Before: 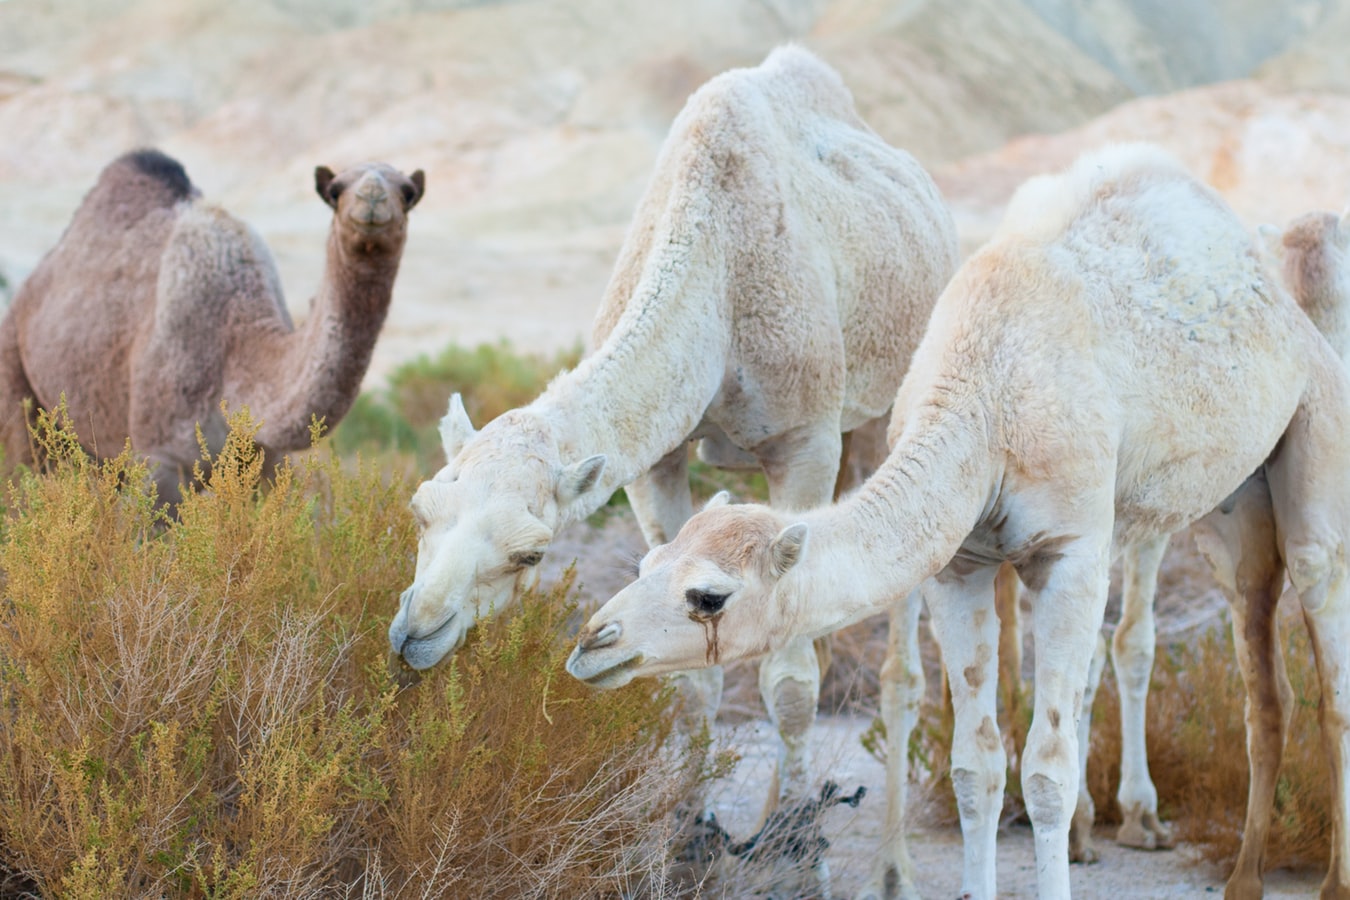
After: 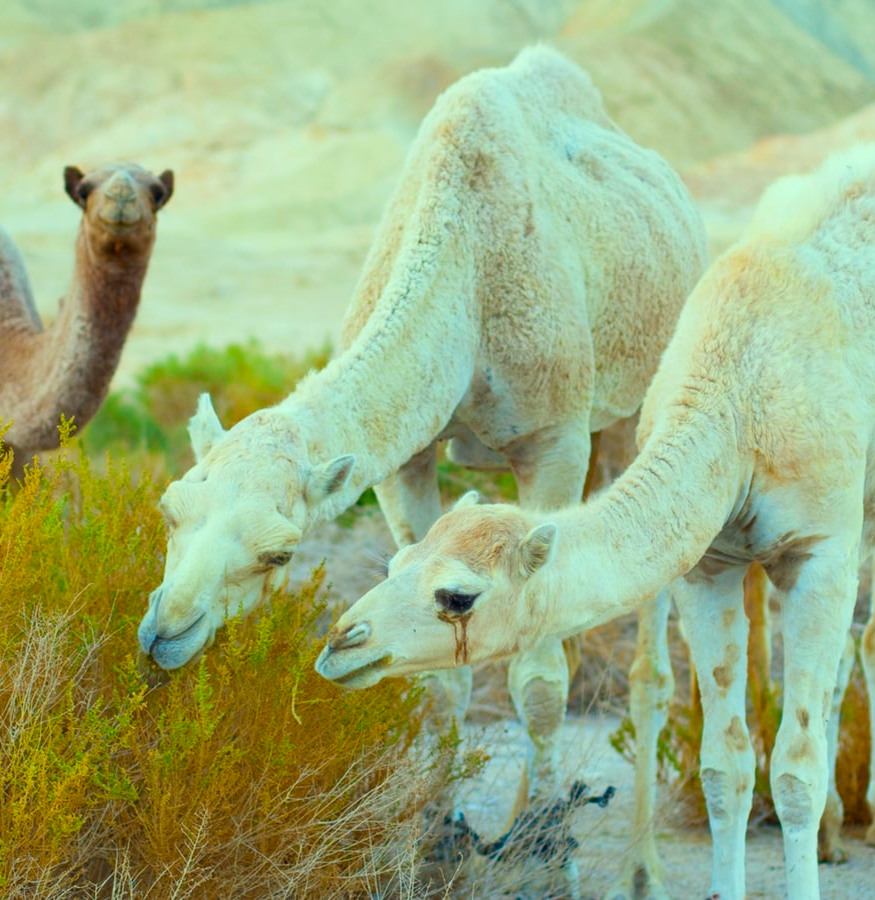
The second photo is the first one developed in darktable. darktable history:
crop and rotate: left 18.601%, right 16.514%
color correction: highlights a* -10.98, highlights b* 9.83, saturation 1.71
